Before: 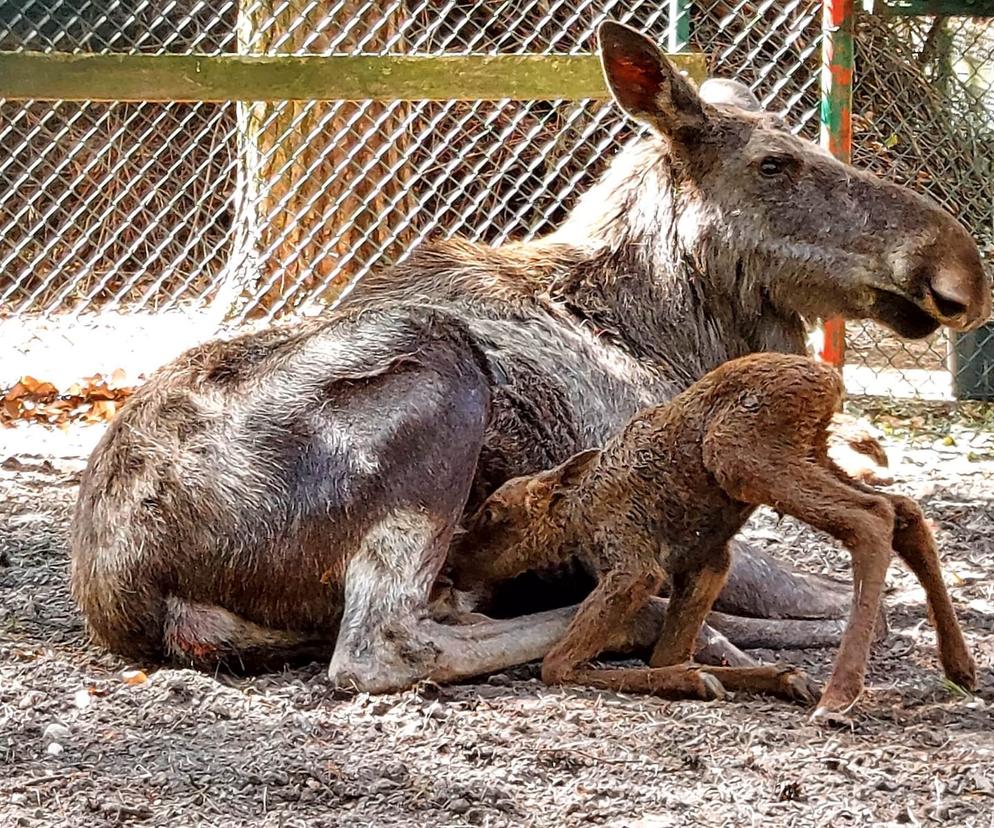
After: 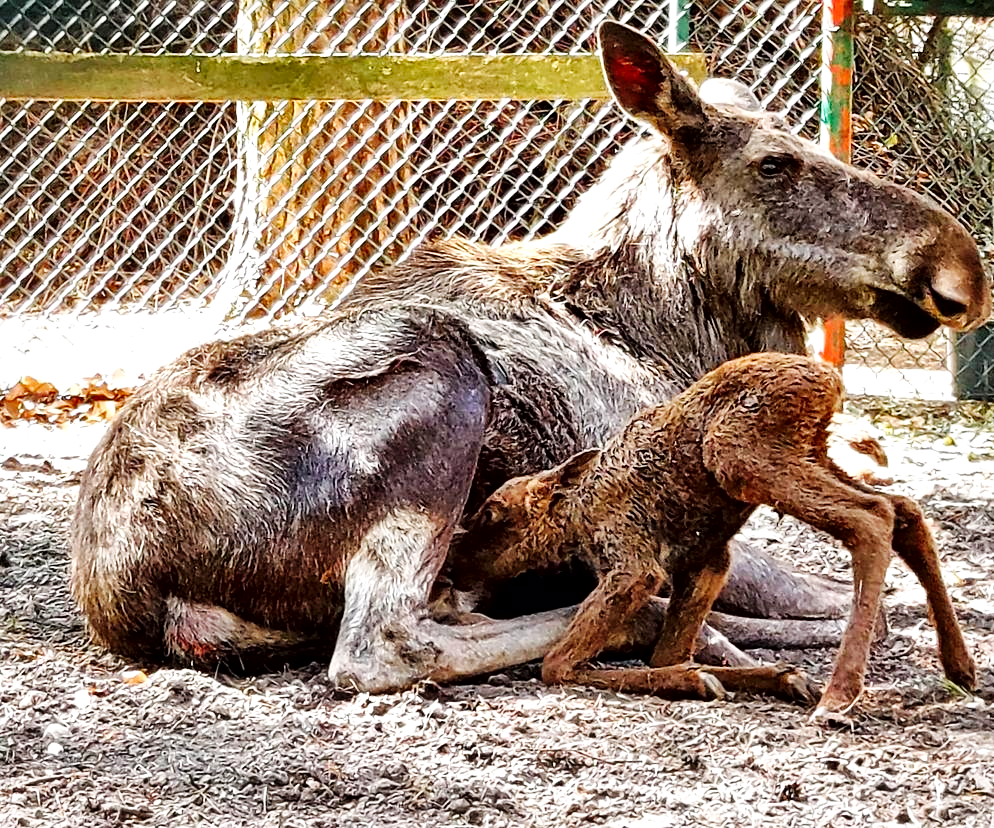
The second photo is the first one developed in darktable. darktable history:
base curve: curves: ch0 [(0, 0) (0.032, 0.025) (0.121, 0.166) (0.206, 0.329) (0.605, 0.79) (1, 1)], preserve colors none
local contrast: mode bilateral grid, contrast 20, coarseness 51, detail 179%, midtone range 0.2
